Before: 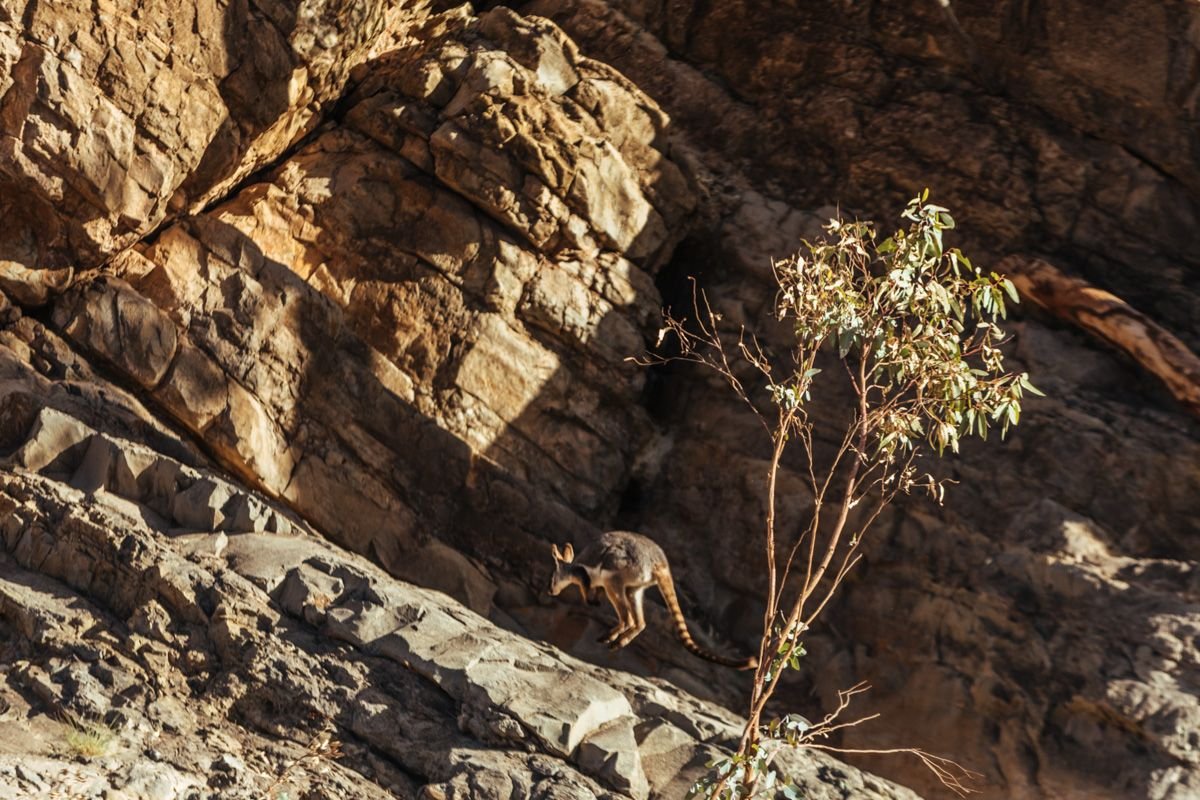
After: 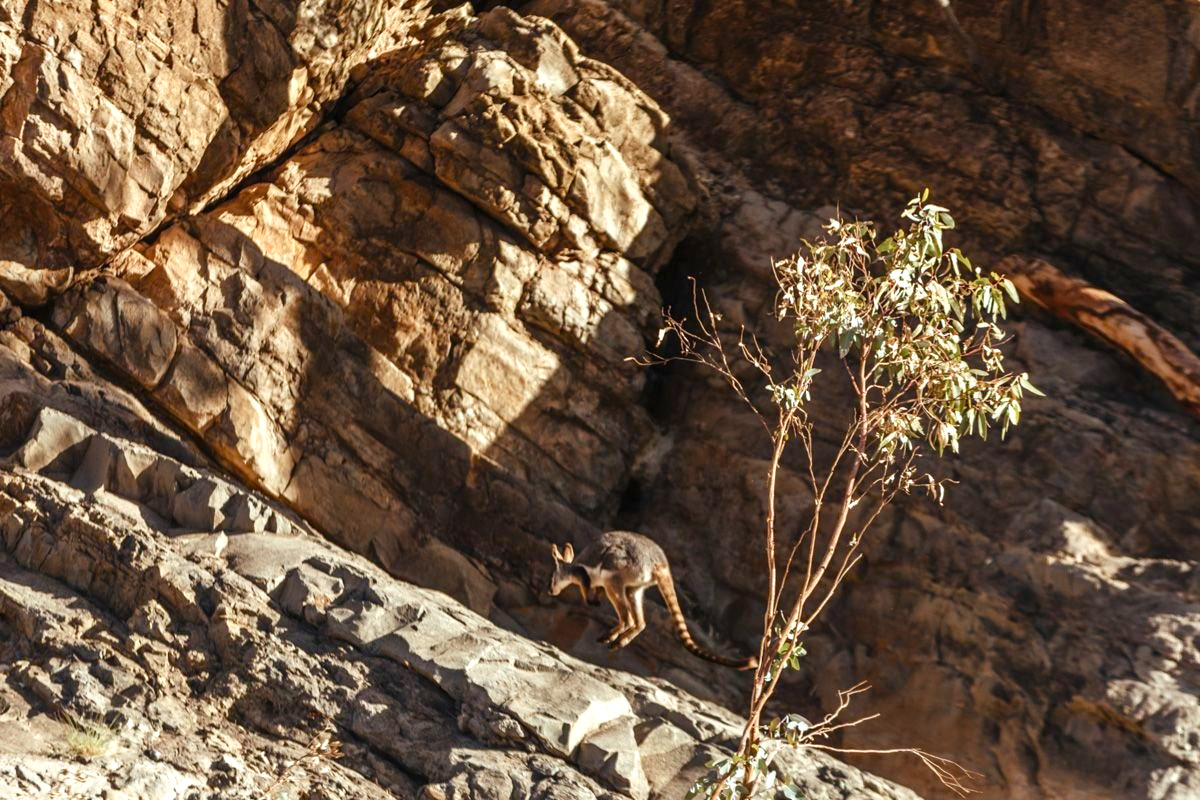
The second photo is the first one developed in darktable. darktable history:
color balance rgb: linear chroma grading › shadows -1.861%, linear chroma grading › highlights -14.58%, linear chroma grading › global chroma -9.555%, linear chroma grading › mid-tones -9.869%, perceptual saturation grading › global saturation 20%, perceptual saturation grading › highlights -24.963%, perceptual saturation grading › shadows 24.13%, perceptual brilliance grading › global brilliance 9.962%, perceptual brilliance grading › shadows 14.892%, global vibrance 9.205%
